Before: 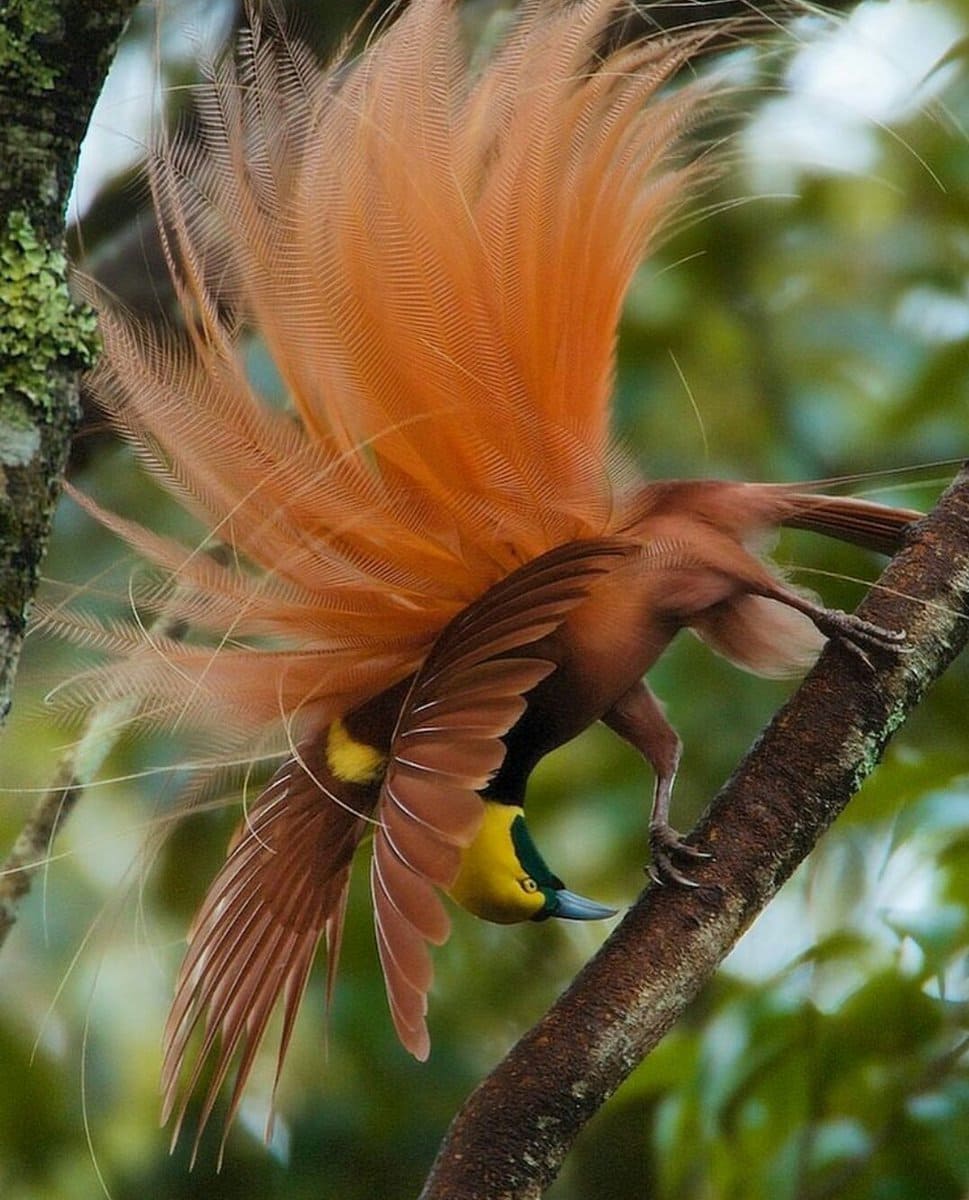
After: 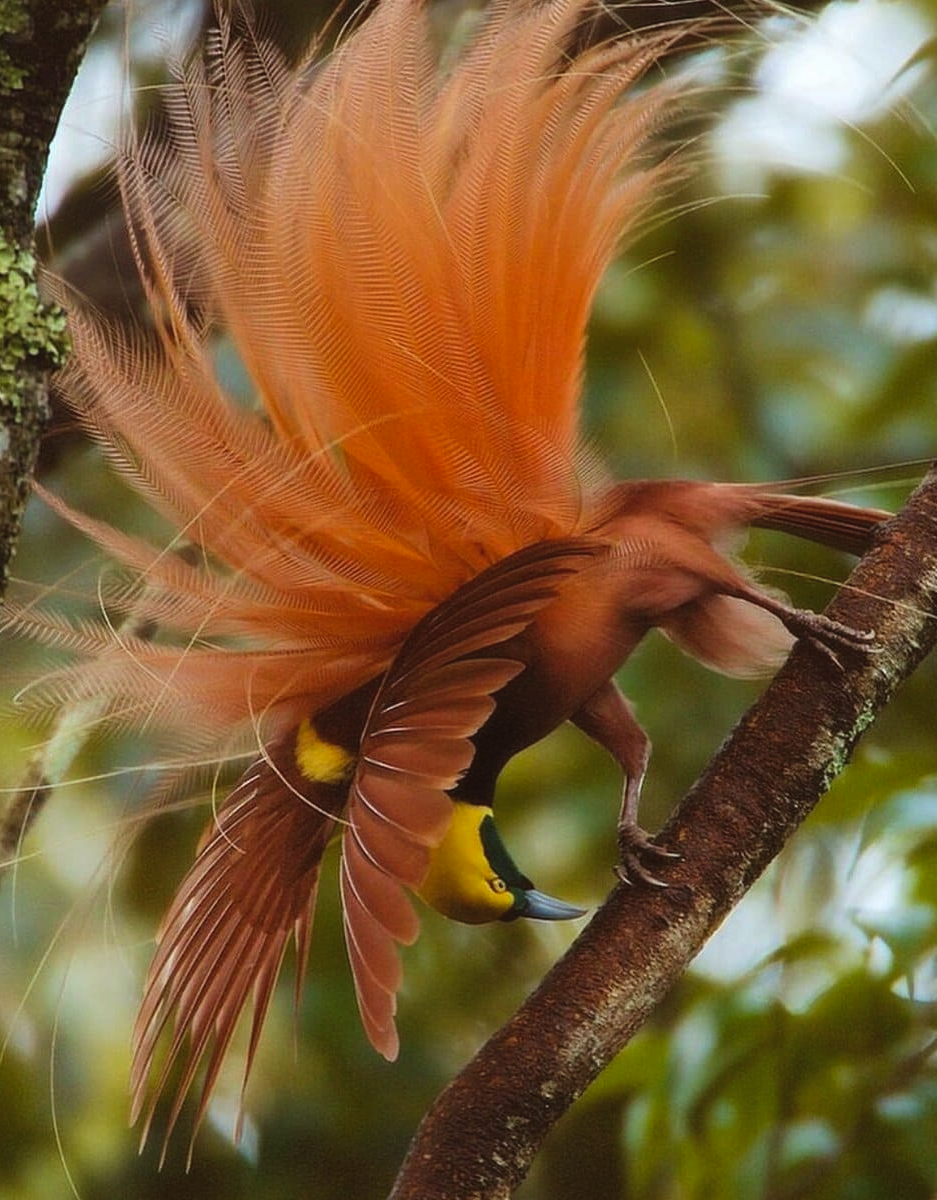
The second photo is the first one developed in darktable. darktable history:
exposure: black level correction -0.008, exposure 0.067 EV, compensate highlight preservation false
rgb levels: mode RGB, independent channels, levels [[0, 0.5, 1], [0, 0.521, 1], [0, 0.536, 1]]
crop and rotate: left 3.238%
